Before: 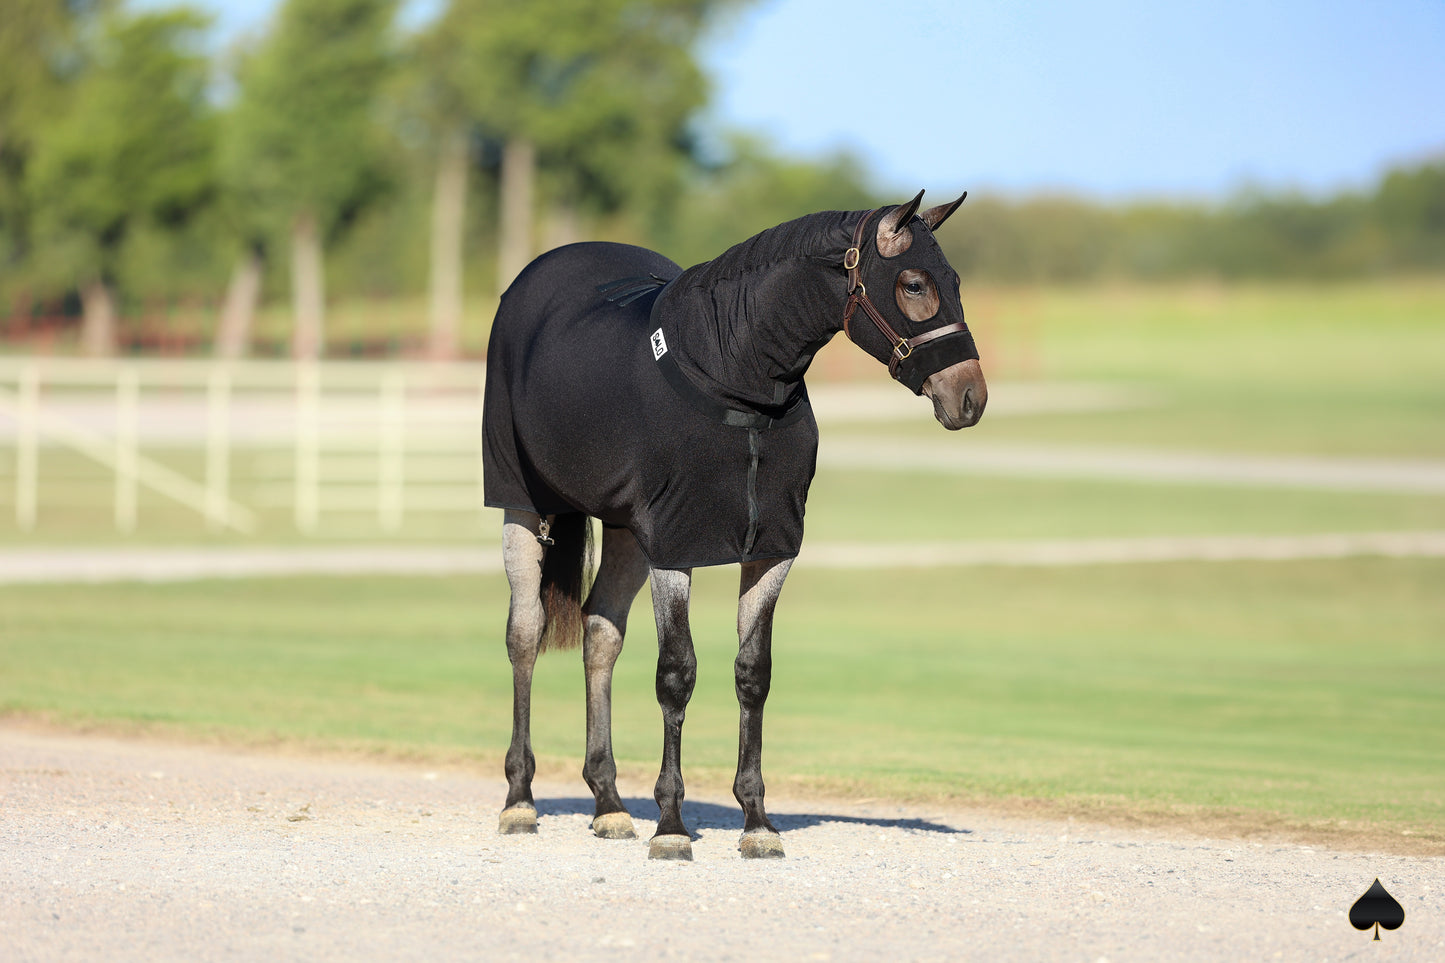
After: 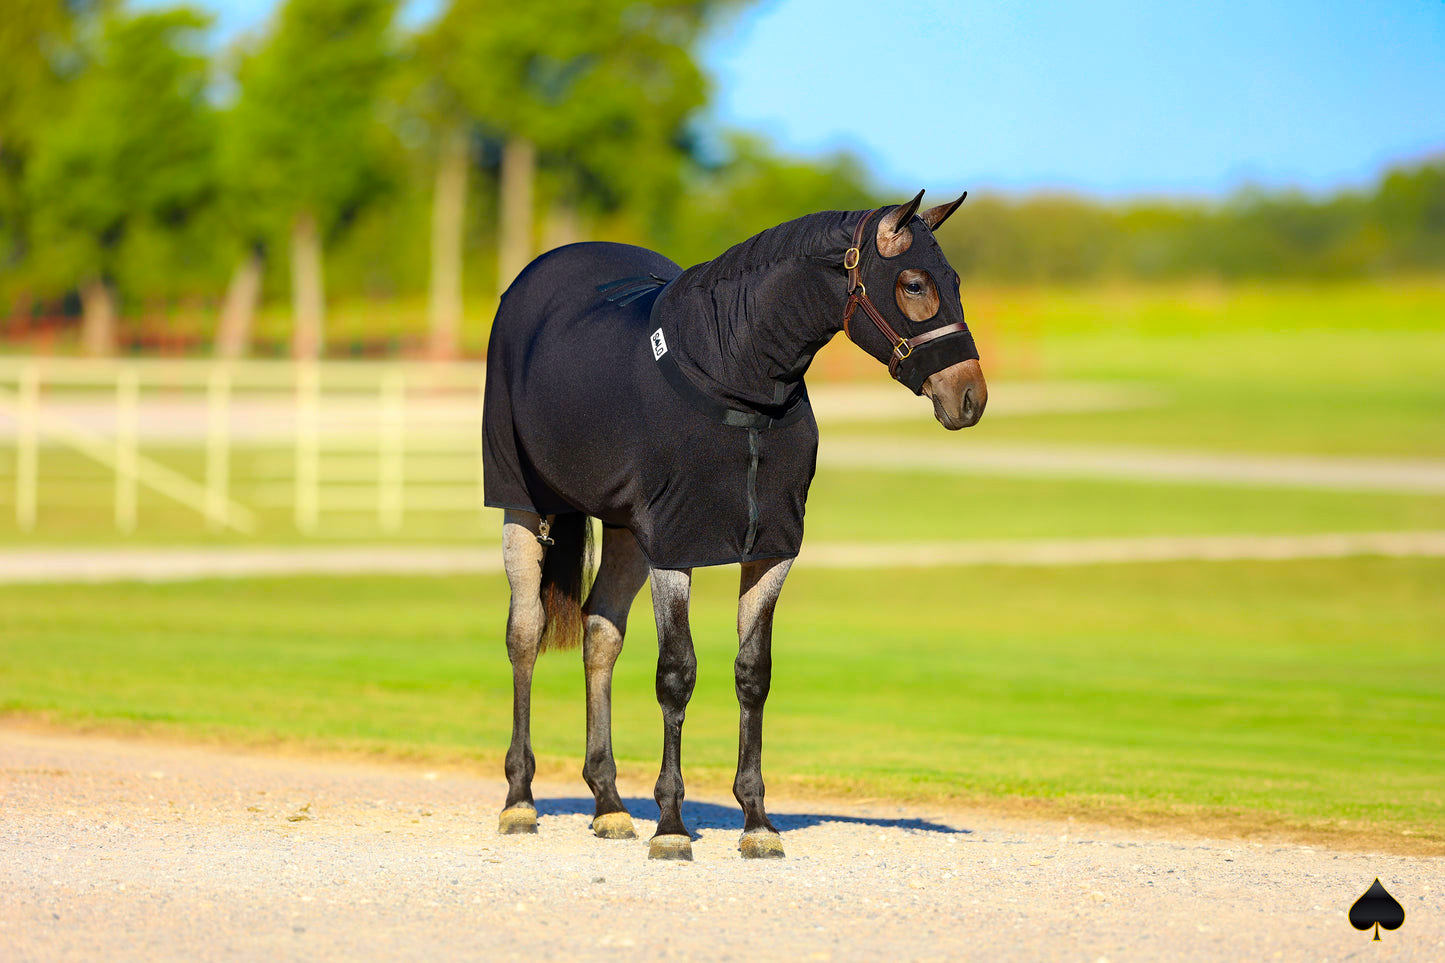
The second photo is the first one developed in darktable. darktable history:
haze removal: compatibility mode true, adaptive false
color contrast: green-magenta contrast 1.55, blue-yellow contrast 1.83
